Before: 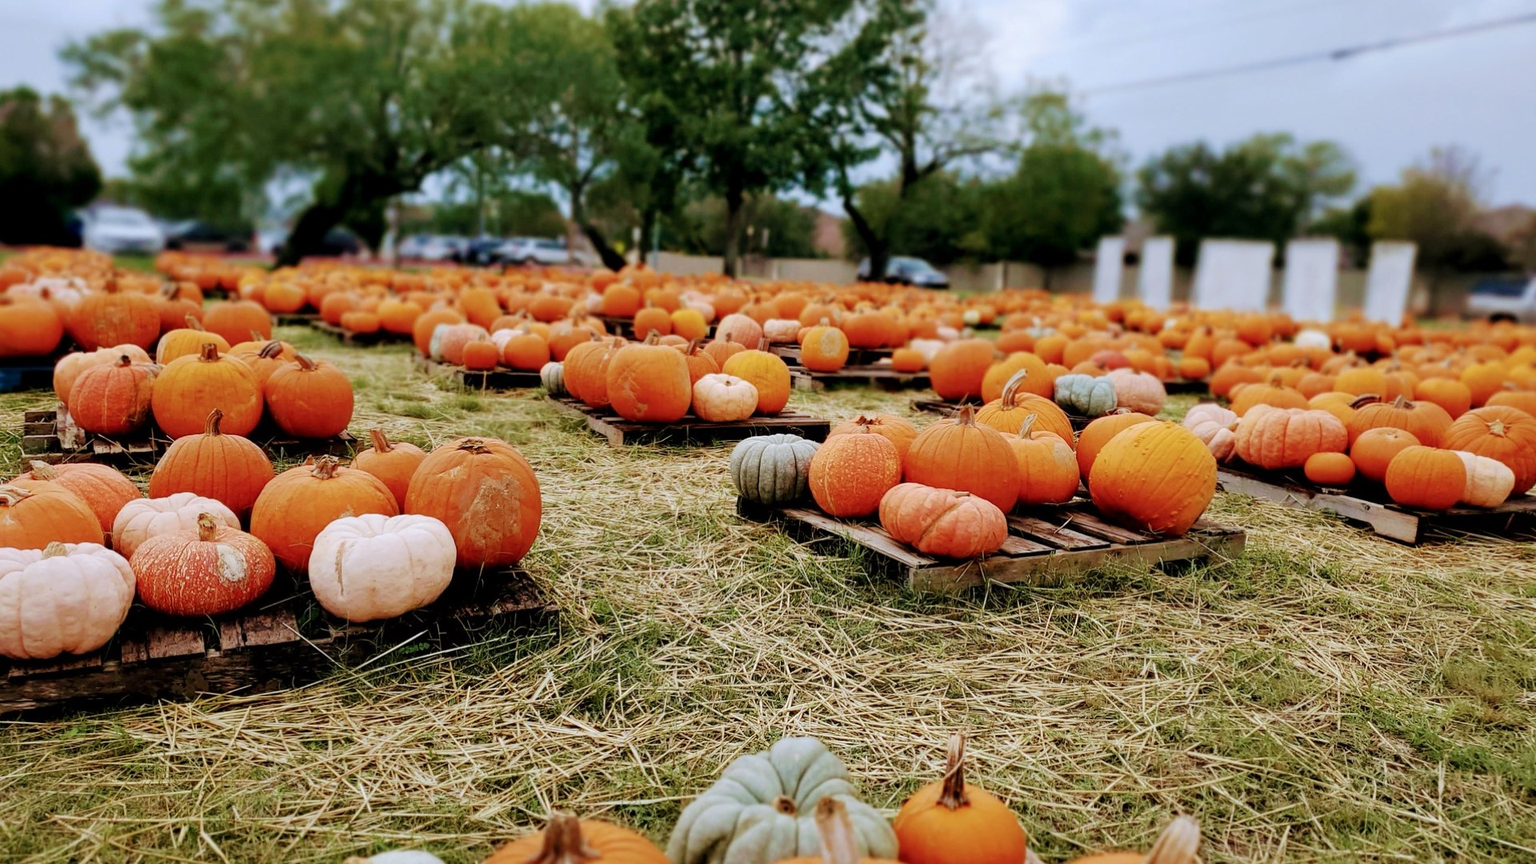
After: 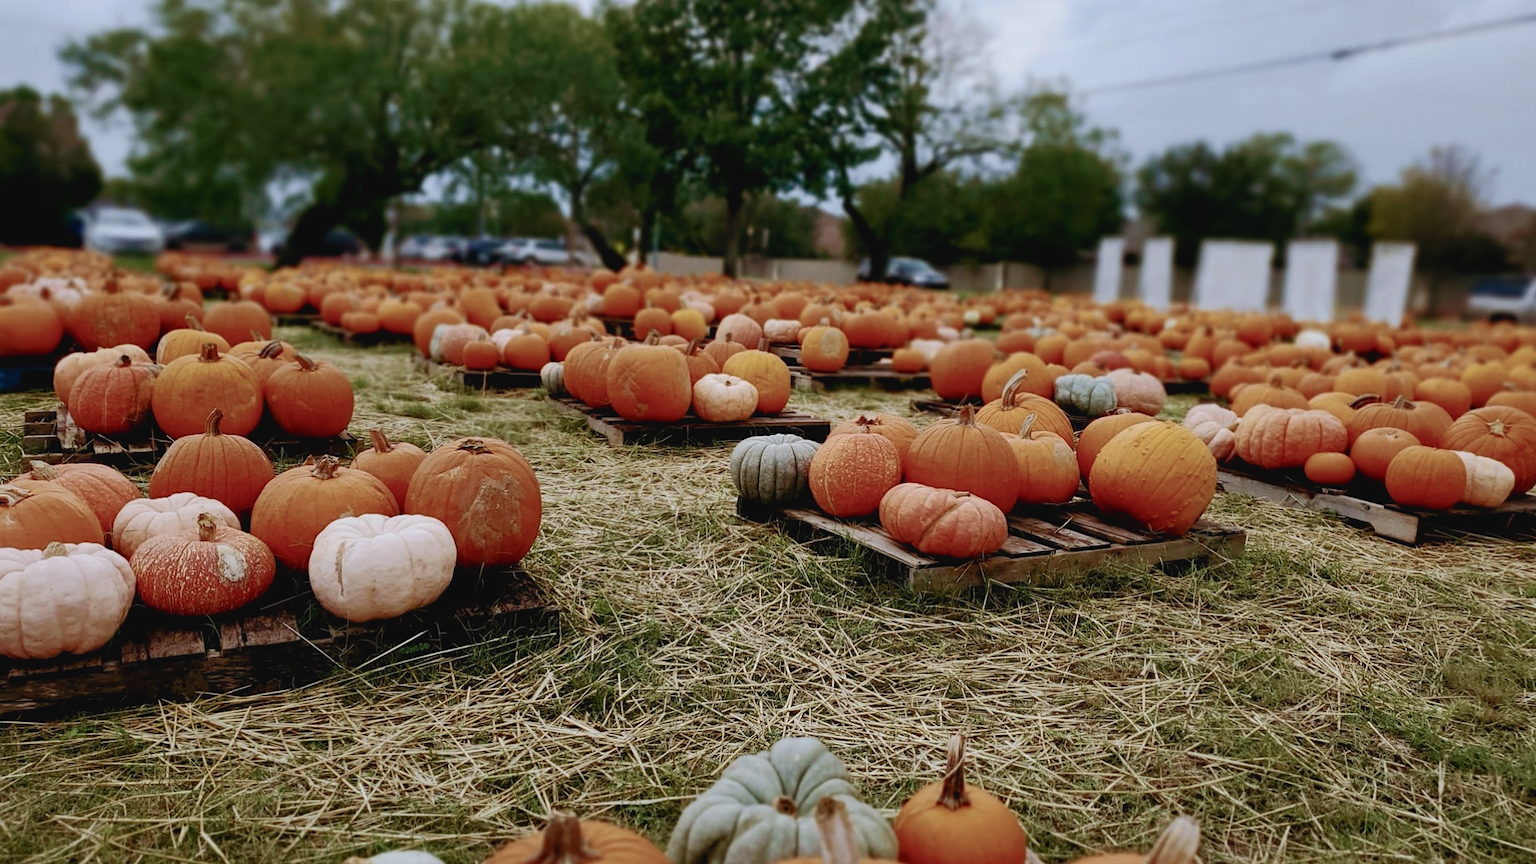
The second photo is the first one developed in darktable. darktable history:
lowpass: radius 0.1, contrast 0.85, saturation 1.1, unbound 0
color balance rgb: perceptual saturation grading › highlights -31.88%, perceptual saturation grading › mid-tones 5.8%, perceptual saturation grading › shadows 18.12%, perceptual brilliance grading › highlights 3.62%, perceptual brilliance grading › mid-tones -18.12%, perceptual brilliance grading › shadows -41.3%
